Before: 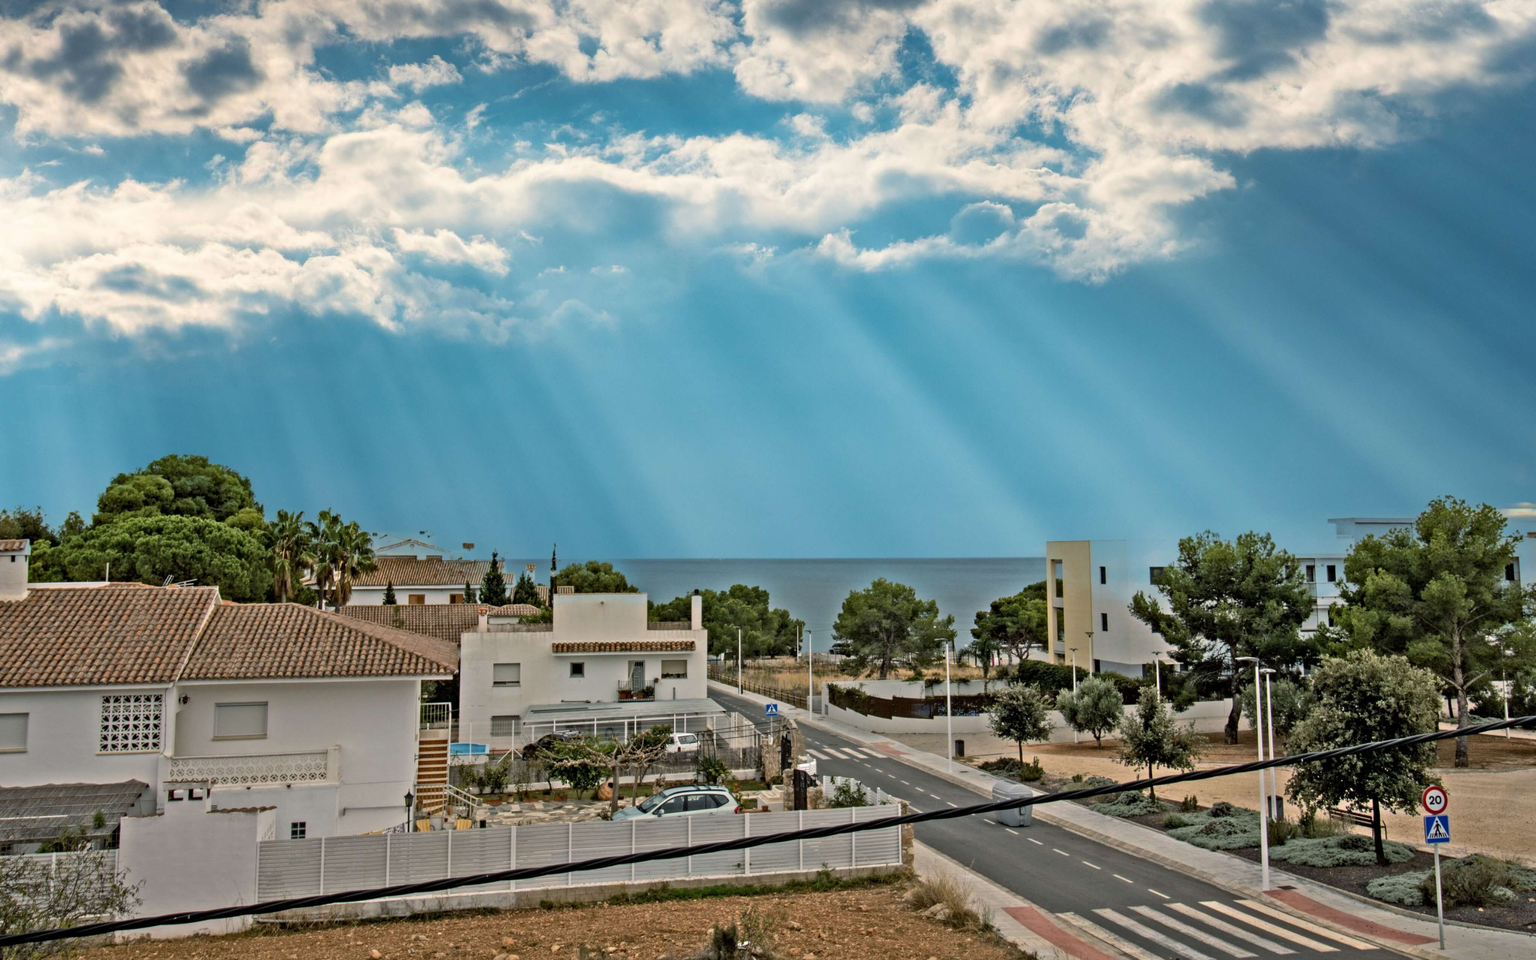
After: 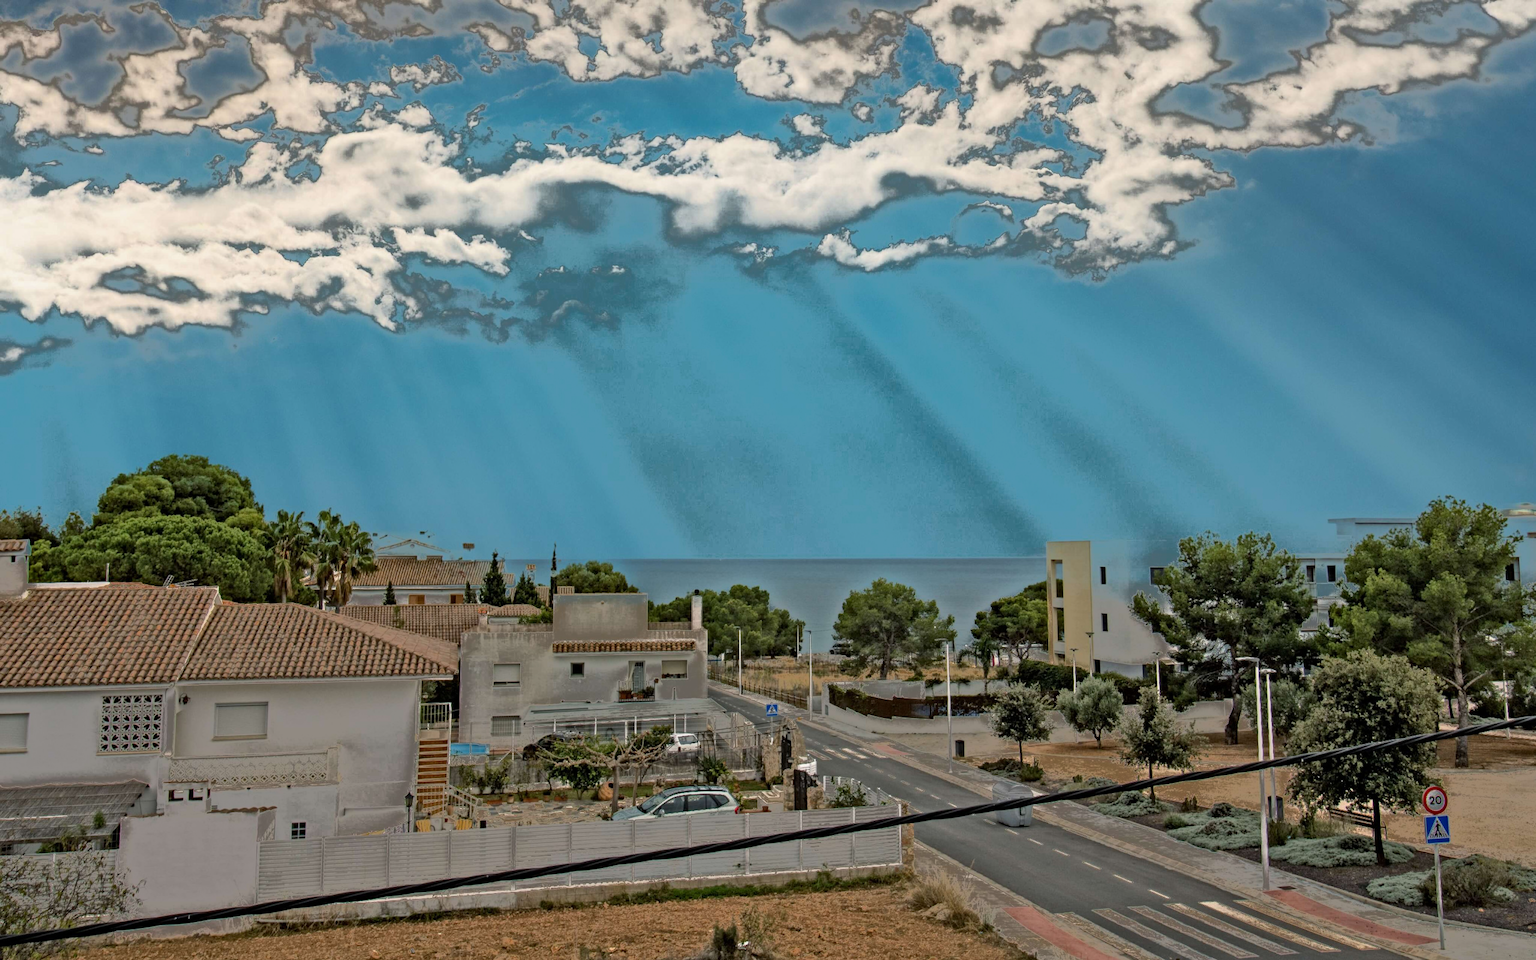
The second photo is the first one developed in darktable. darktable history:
fill light: exposure -0.73 EV, center 0.69, width 2.2
shadows and highlights: shadows -20, white point adjustment -2, highlights -35
